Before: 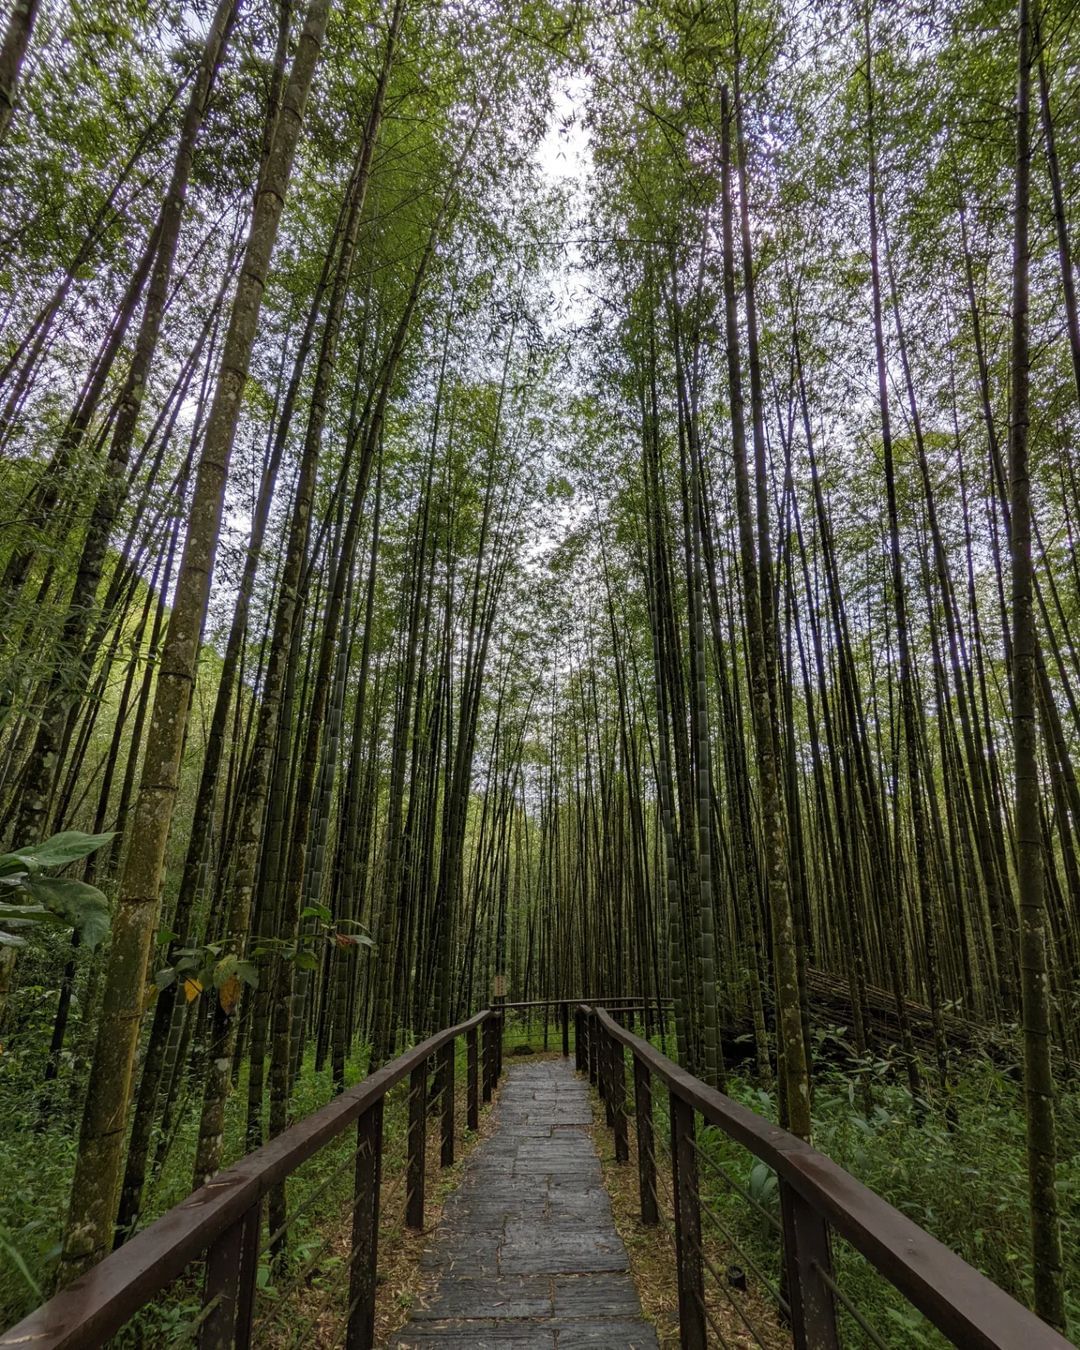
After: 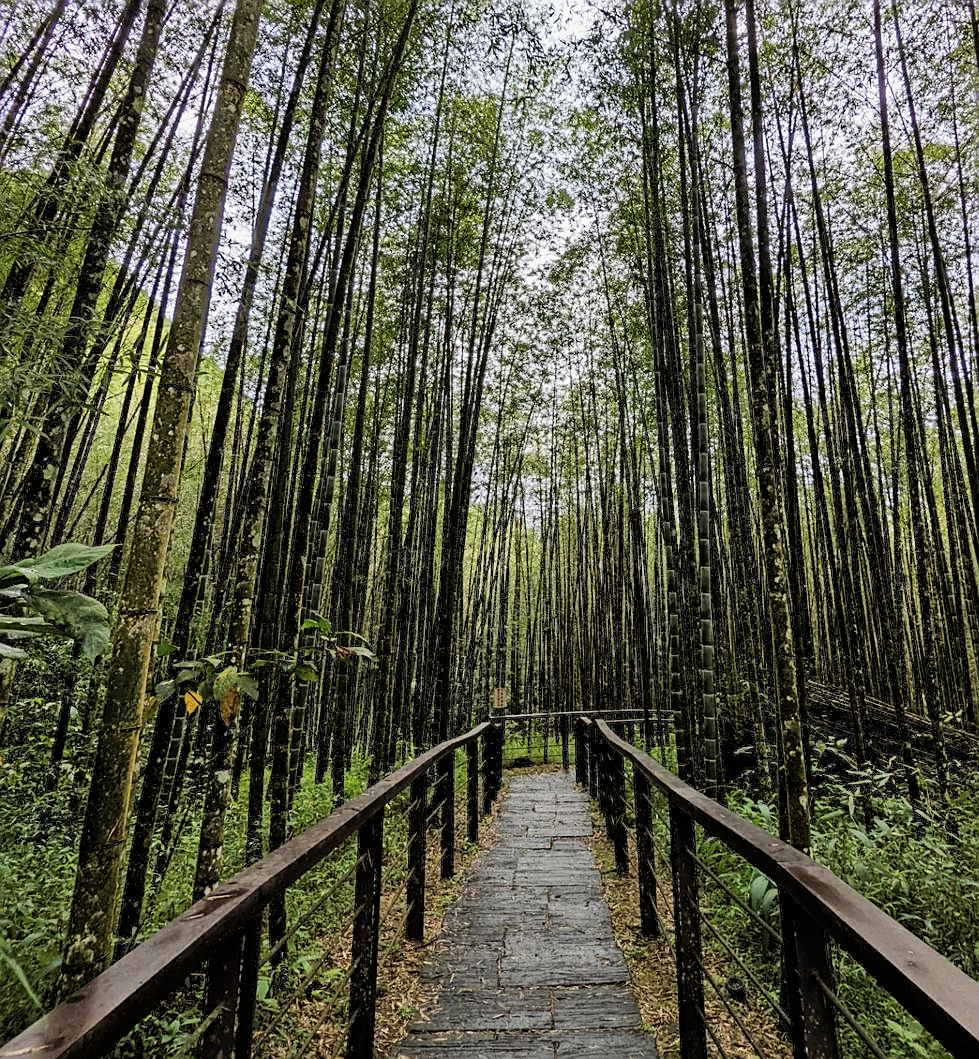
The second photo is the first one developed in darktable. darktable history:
crop: top 21.339%, right 9.336%, bottom 0.211%
exposure: black level correction 0, exposure 0.499 EV, compensate highlight preservation false
shadows and highlights: radius 134.39, soften with gaussian
sharpen: on, module defaults
filmic rgb: black relative exposure -7.78 EV, white relative exposure 4.41 EV, threshold 5.96 EV, hardness 3.75, latitude 49.71%, contrast 1.1, add noise in highlights 0.001, preserve chrominance luminance Y, color science v3 (2019), use custom middle-gray values true, contrast in highlights soft, enable highlight reconstruction true
